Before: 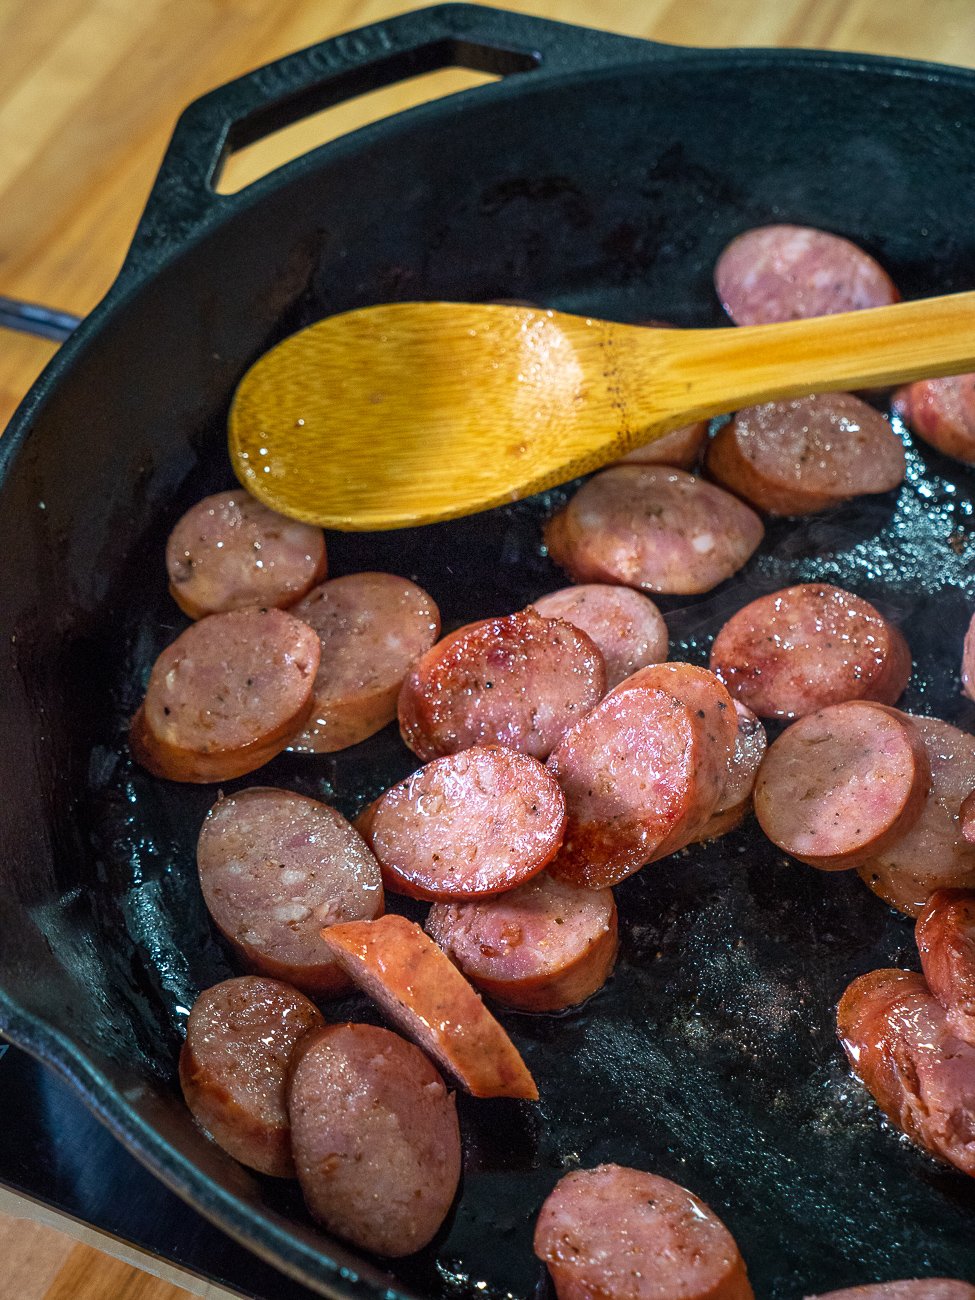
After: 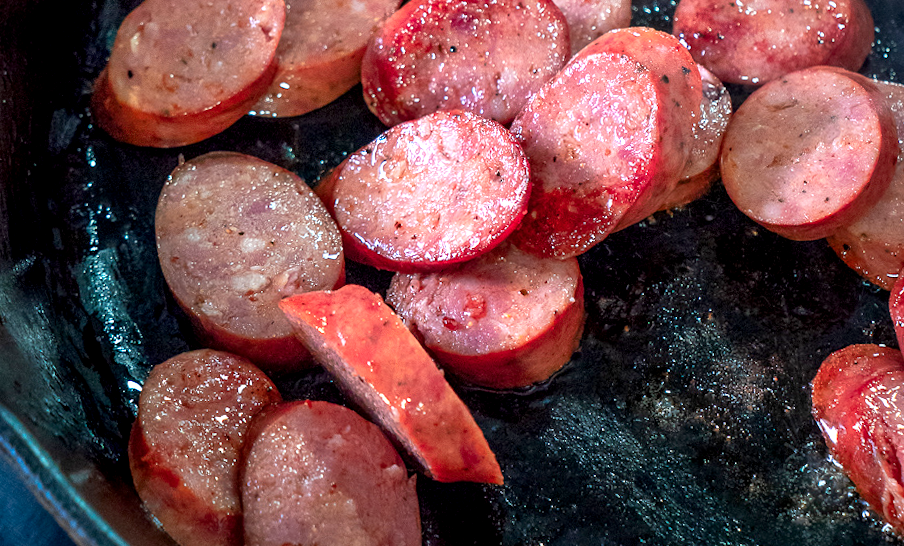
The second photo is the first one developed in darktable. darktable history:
exposure: black level correction 0.005, exposure 0.417 EV, compensate highlight preservation false
crop: top 45.551%, bottom 12.262%
color zones: curves: ch1 [(0.263, 0.53) (0.376, 0.287) (0.487, 0.512) (0.748, 0.547) (1, 0.513)]; ch2 [(0.262, 0.45) (0.751, 0.477)], mix 31.98%
rotate and perspective: rotation 0.215°, lens shift (vertical) -0.139, crop left 0.069, crop right 0.939, crop top 0.002, crop bottom 0.996
